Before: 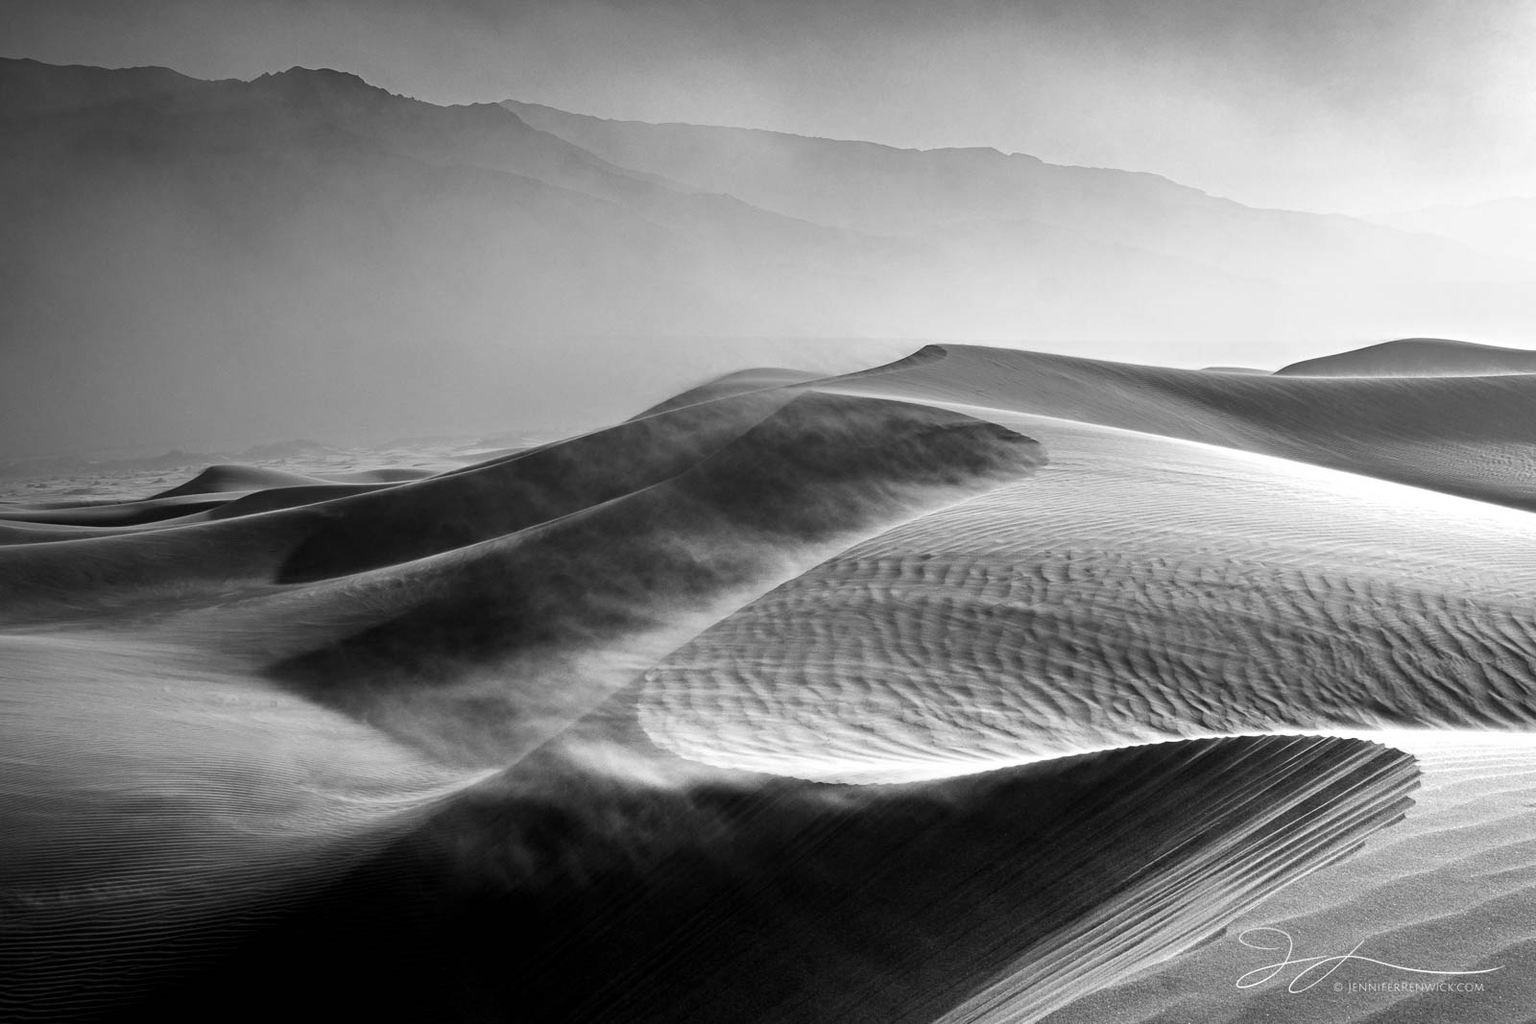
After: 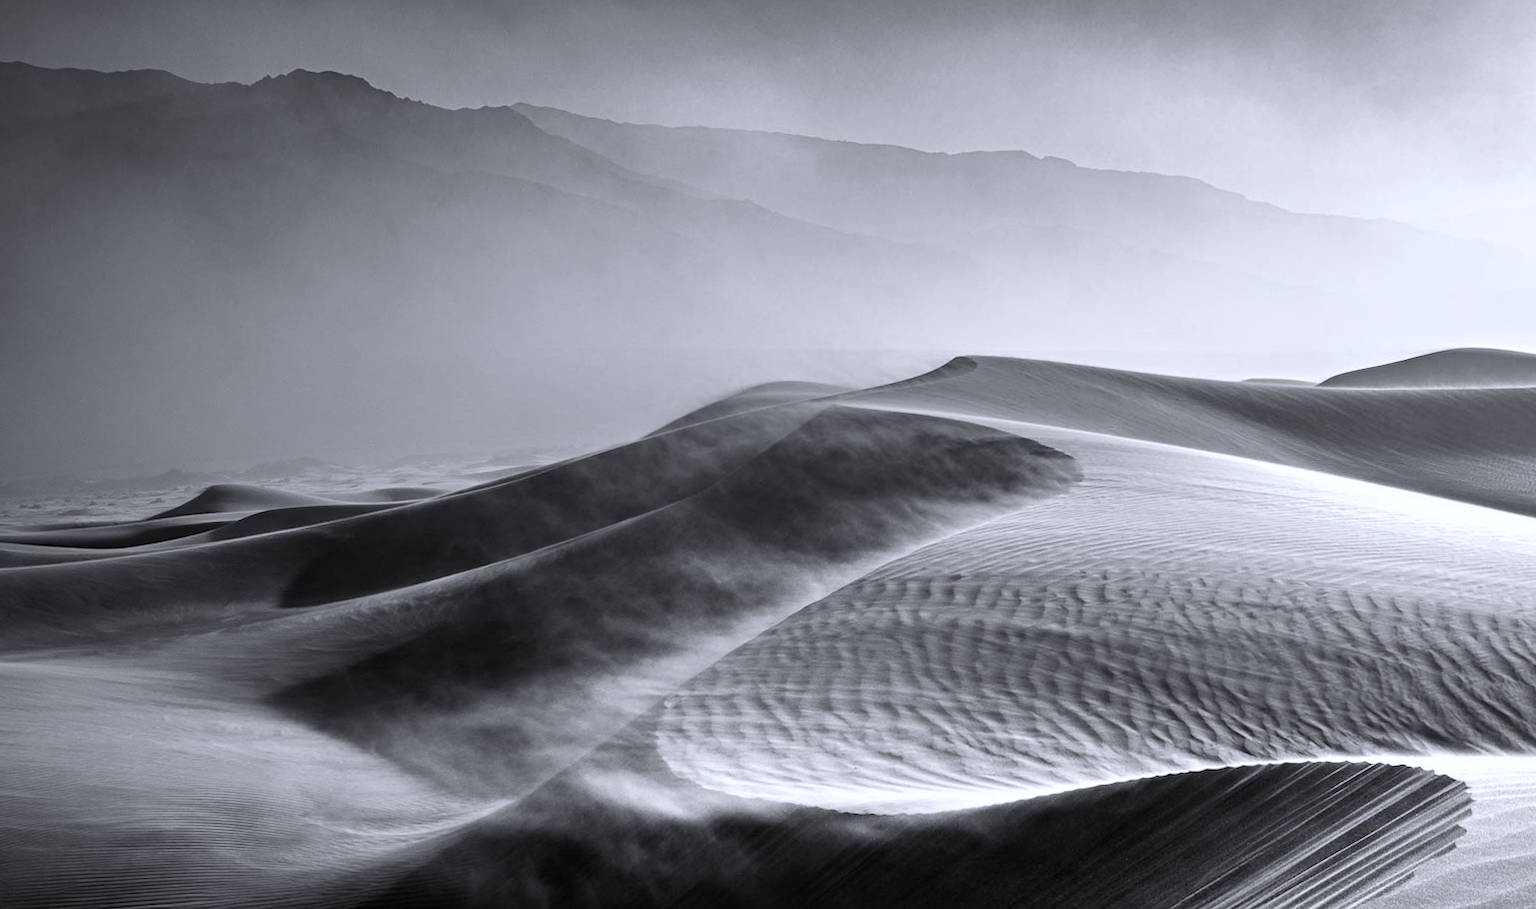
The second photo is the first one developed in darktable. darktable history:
crop and rotate: angle 0.2°, left 0.275%, right 3.127%, bottom 14.18%
tone equalizer: on, module defaults
color calibration: illuminant as shot in camera, x 0.358, y 0.373, temperature 4628.91 K
